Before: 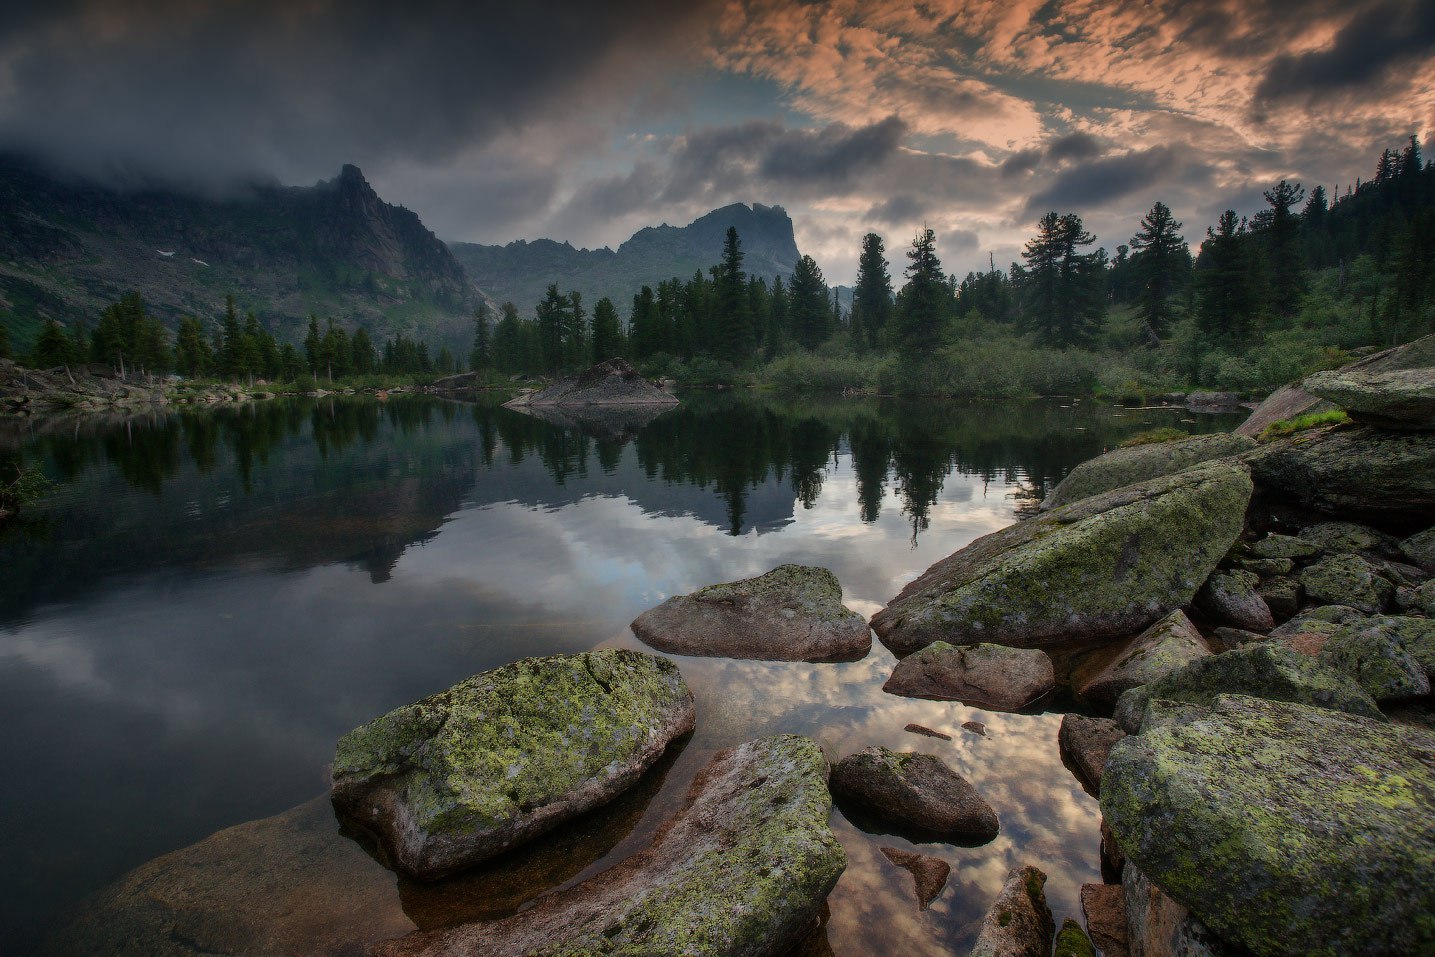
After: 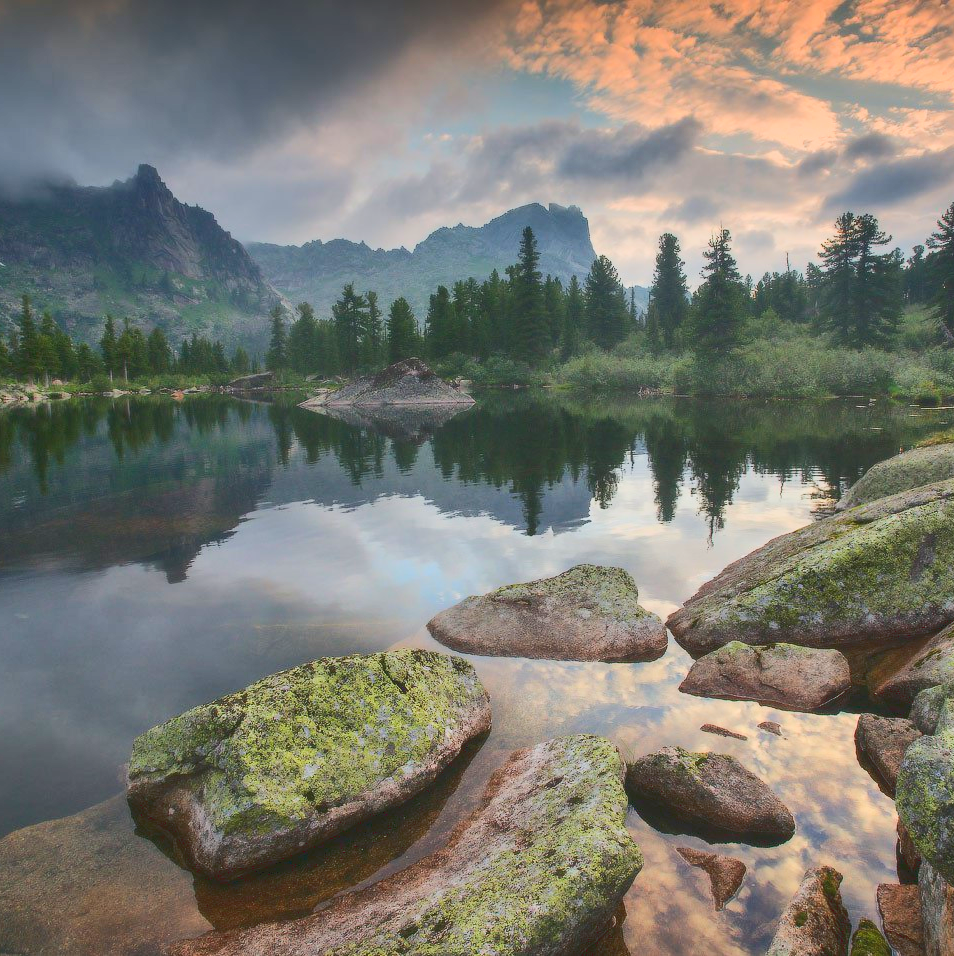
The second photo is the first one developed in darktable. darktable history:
base curve: curves: ch0 [(0, 0.007) (0.028, 0.063) (0.121, 0.311) (0.46, 0.743) (0.859, 0.957) (1, 1)]
crop and rotate: left 14.302%, right 19.197%
contrast brightness saturation: contrast -0.105, brightness 0.051, saturation 0.075
